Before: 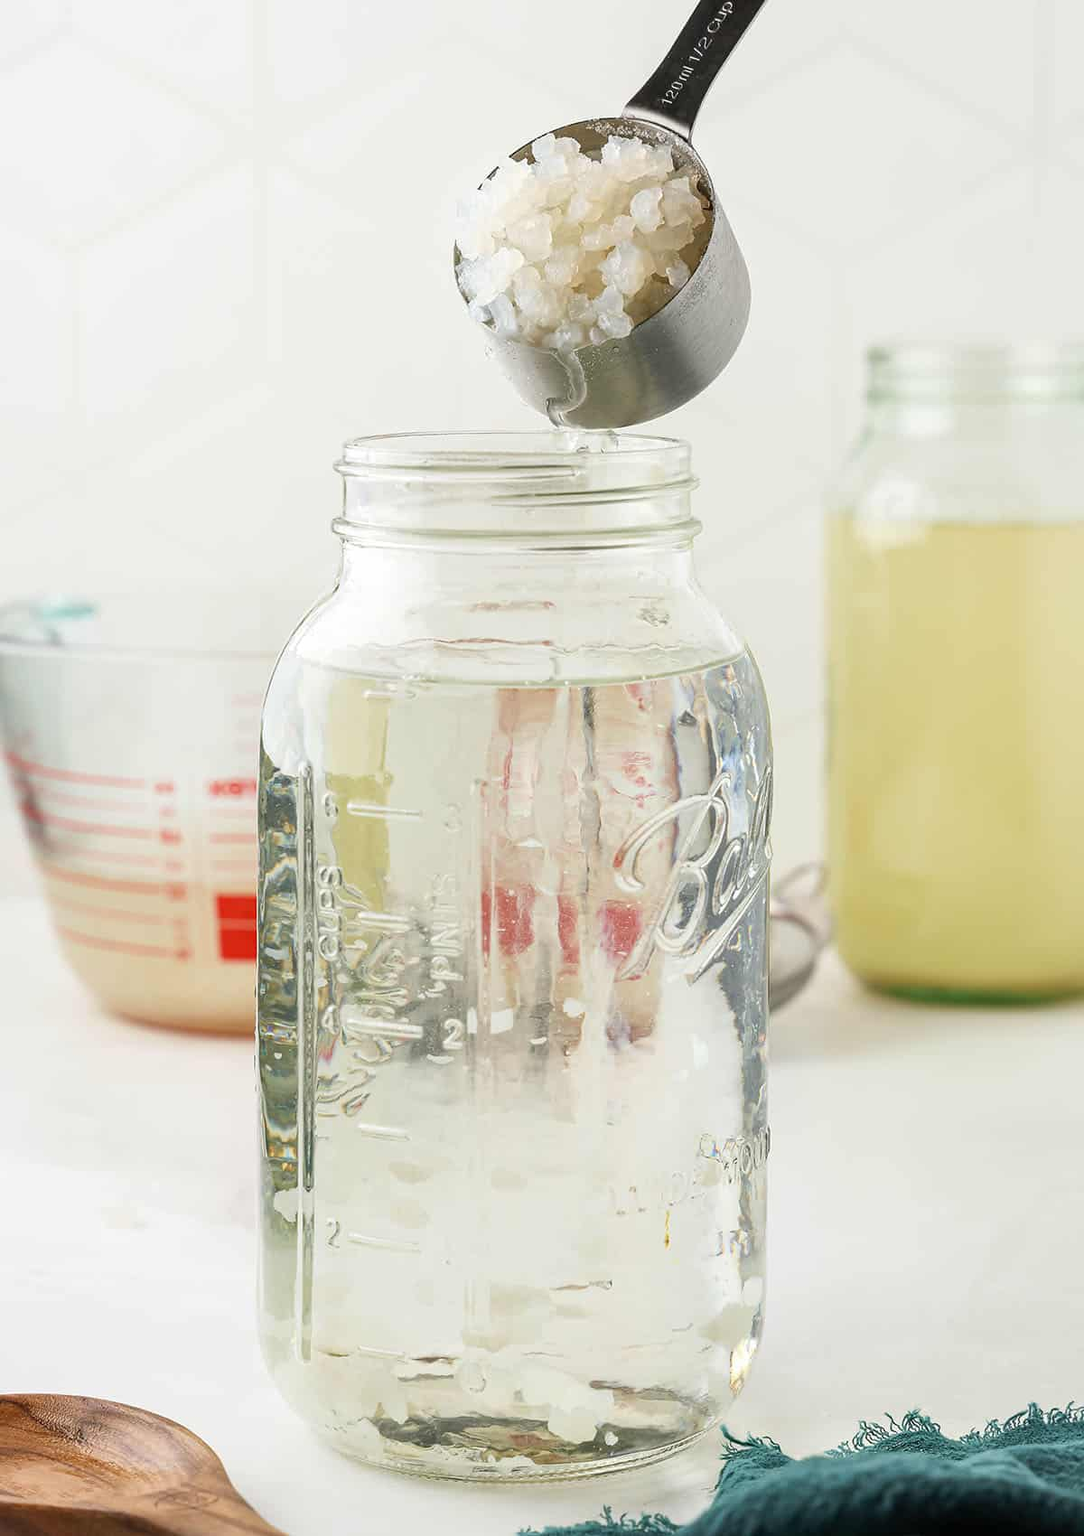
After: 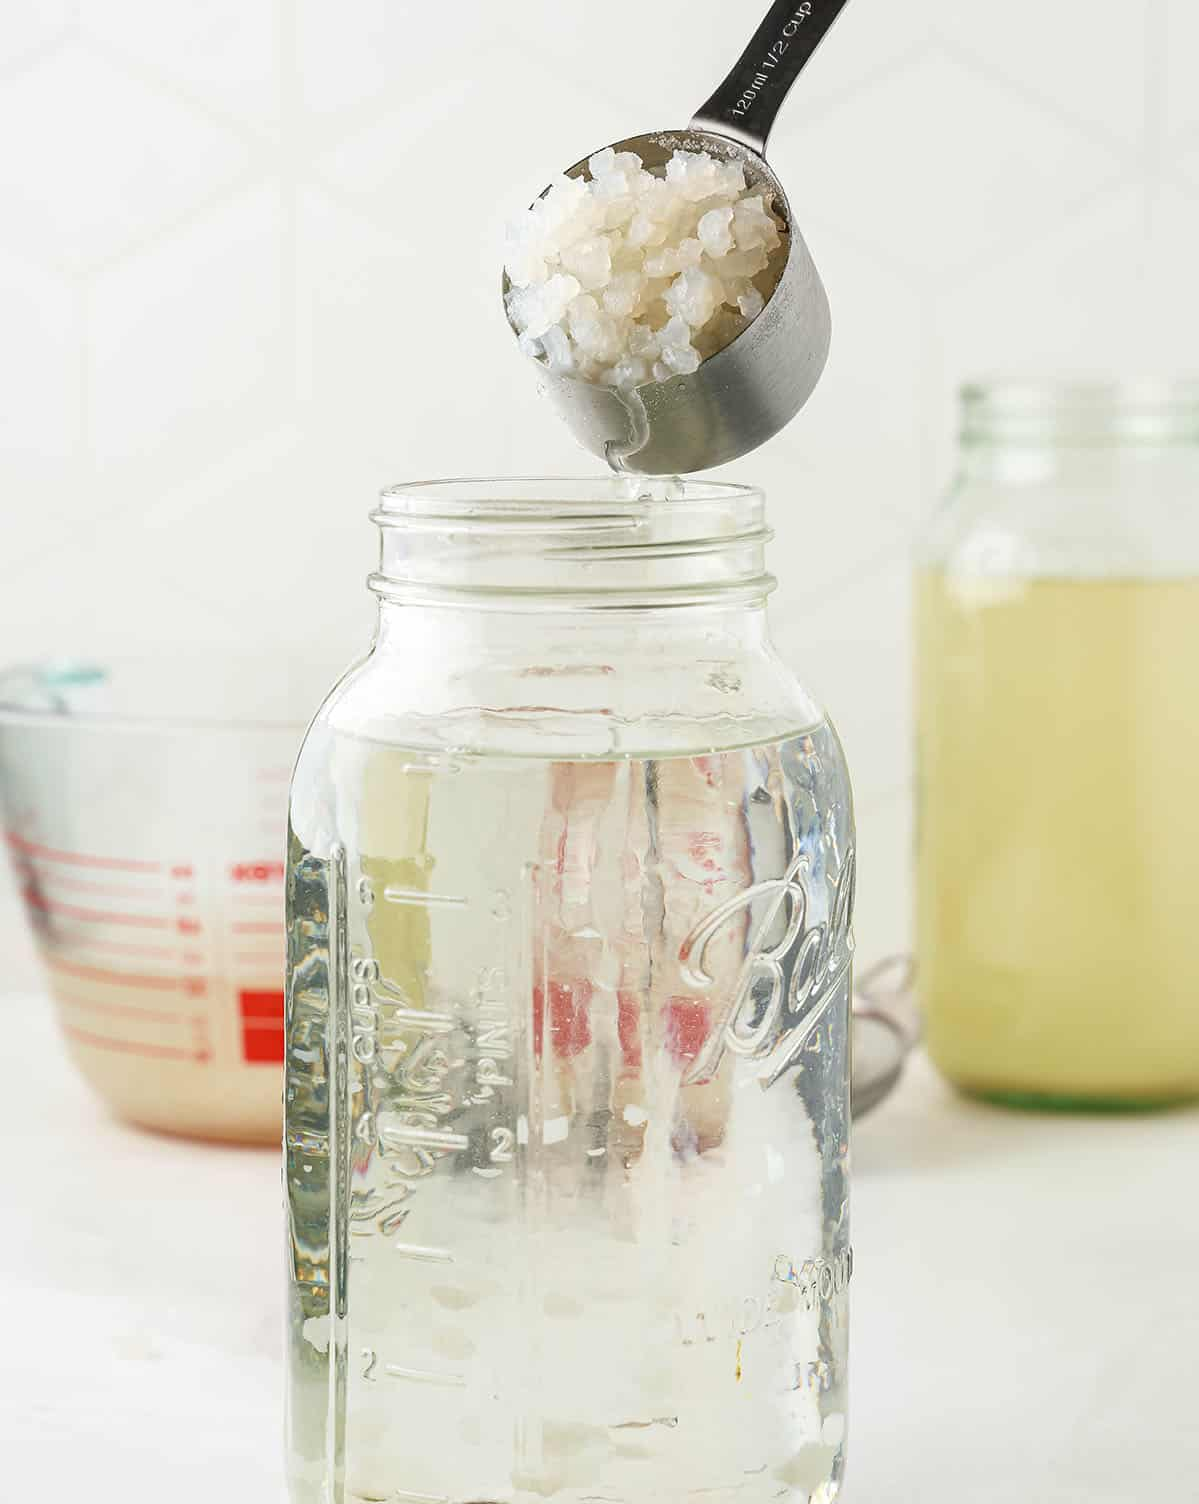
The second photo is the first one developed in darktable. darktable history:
crop and rotate: top 0%, bottom 11.49%
